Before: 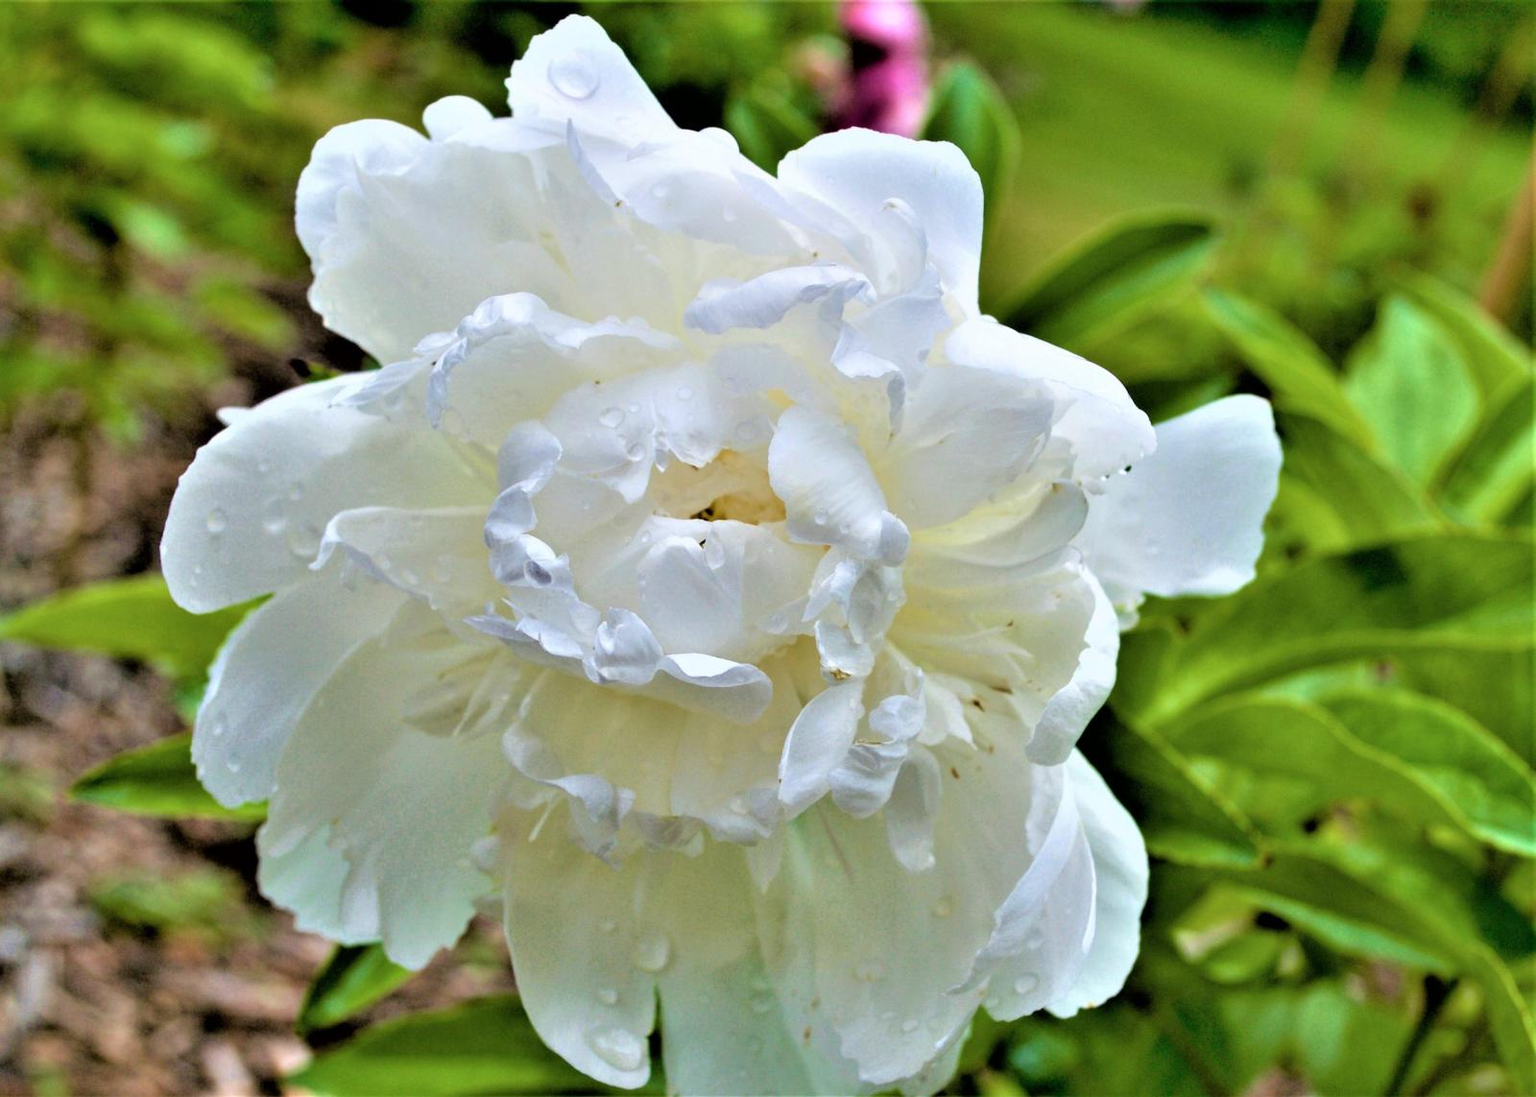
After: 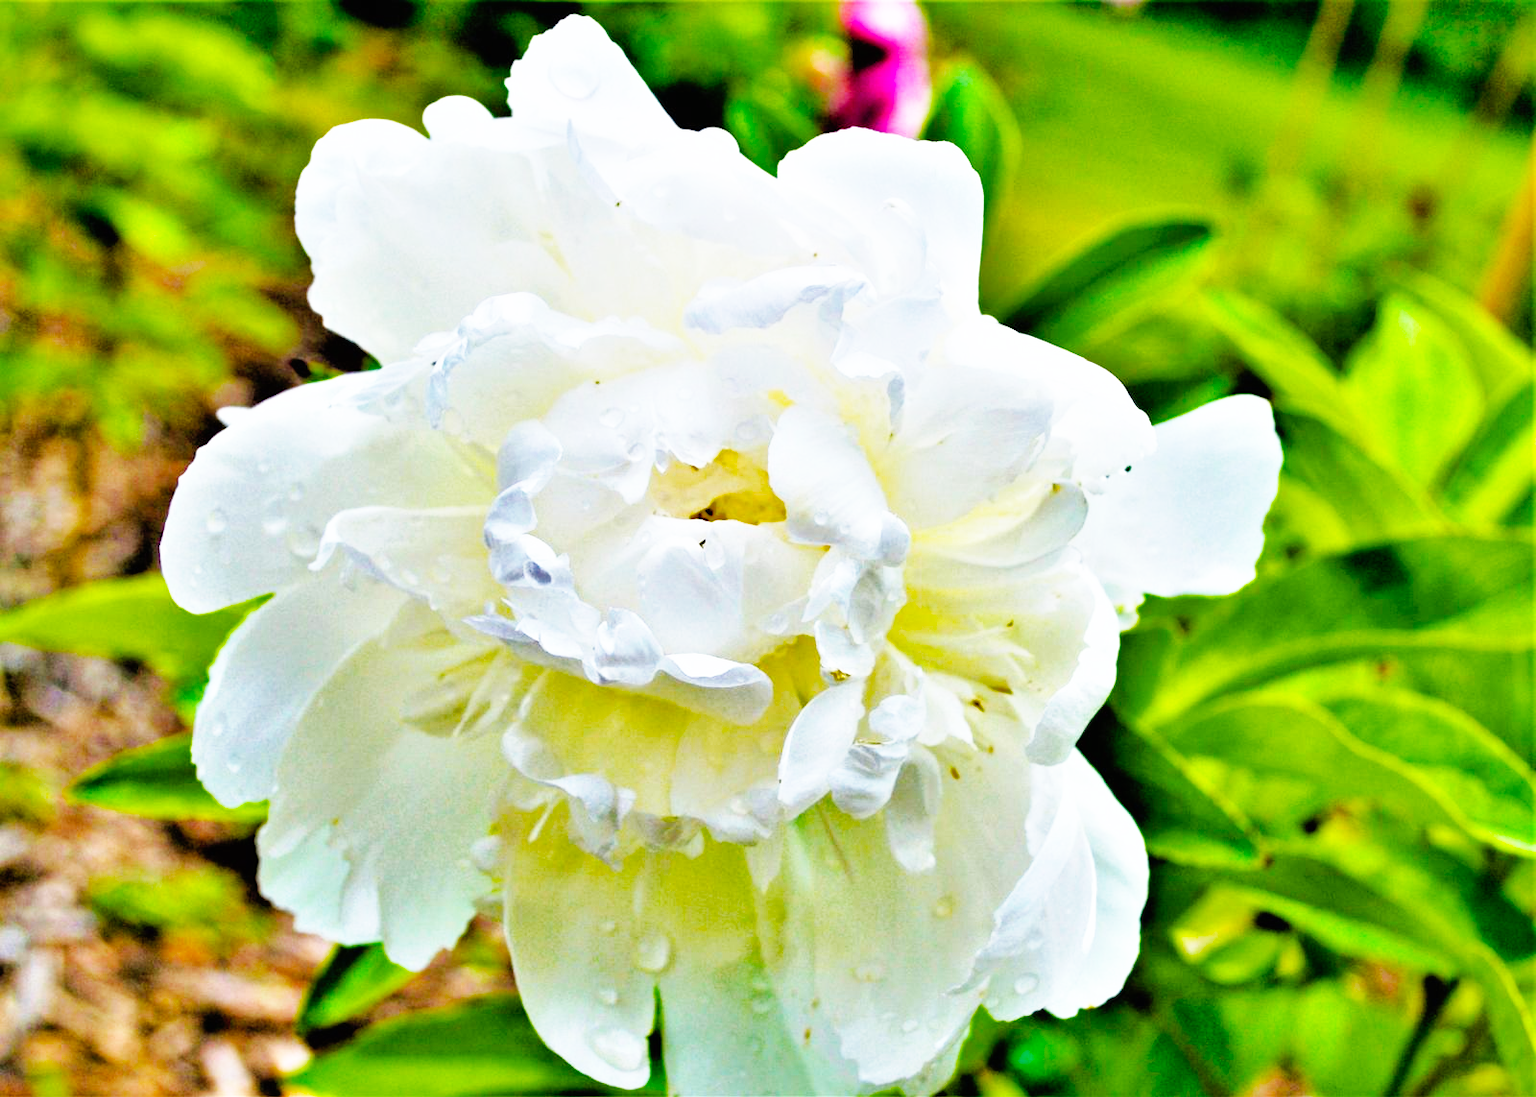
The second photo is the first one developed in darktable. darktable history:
shadows and highlights: on, module defaults
base curve: curves: ch0 [(0, 0) (0.007, 0.004) (0.027, 0.03) (0.046, 0.07) (0.207, 0.54) (0.442, 0.872) (0.673, 0.972) (1, 1)], preserve colors none
color balance rgb: linear chroma grading › global chroma 15%, perceptual saturation grading › global saturation 30%
